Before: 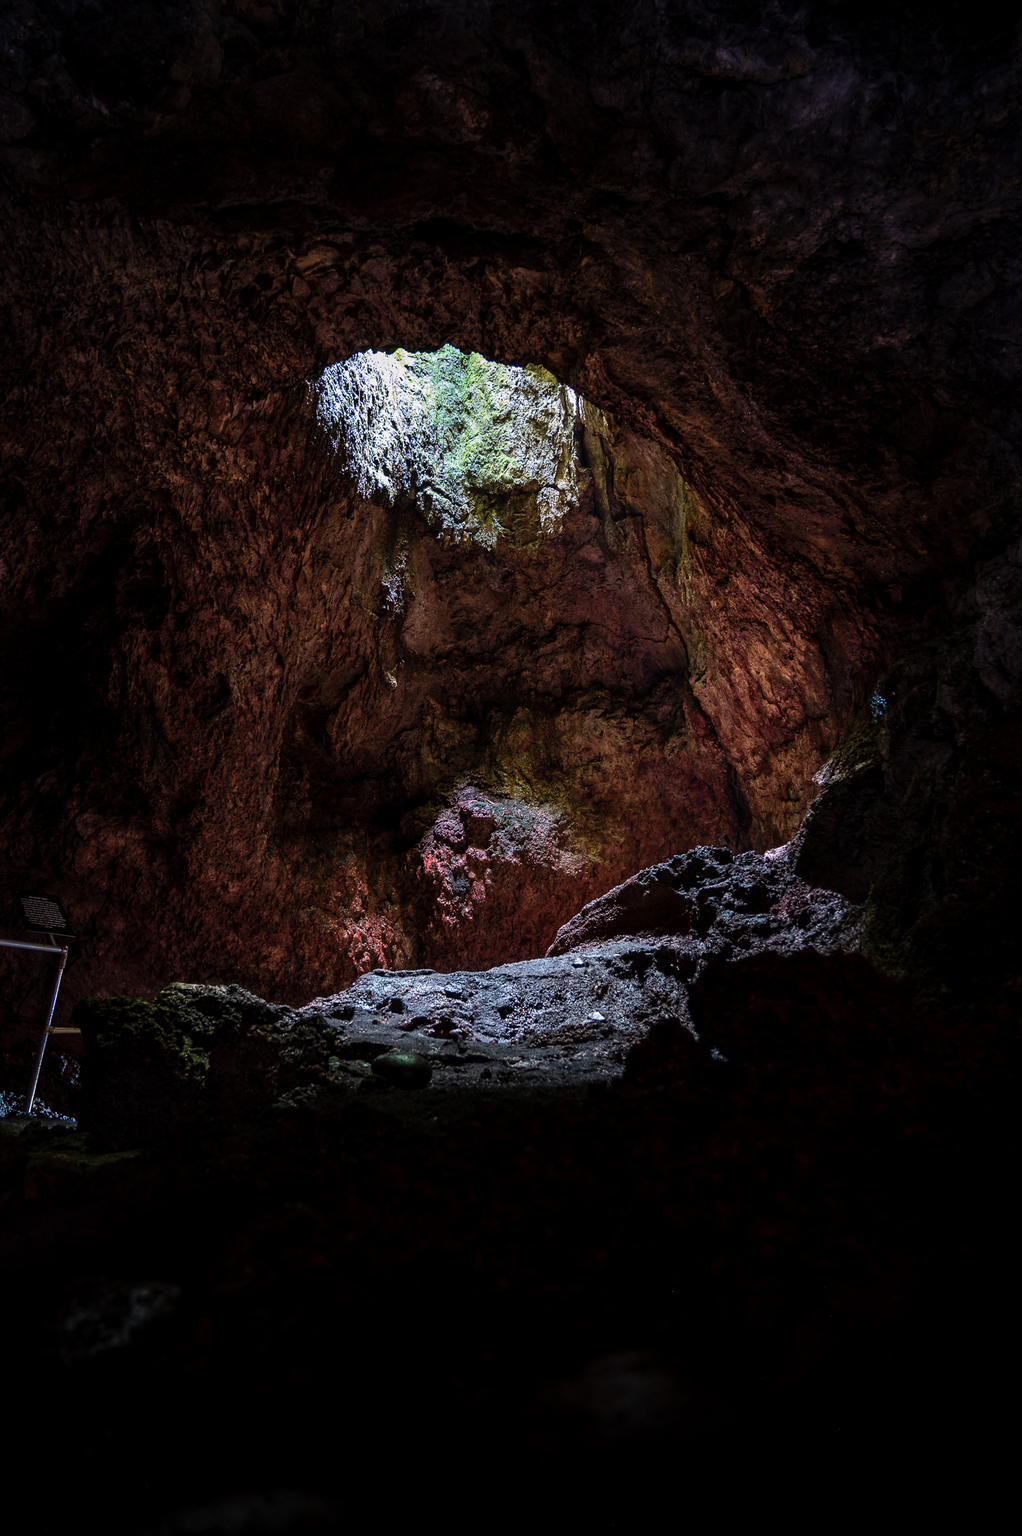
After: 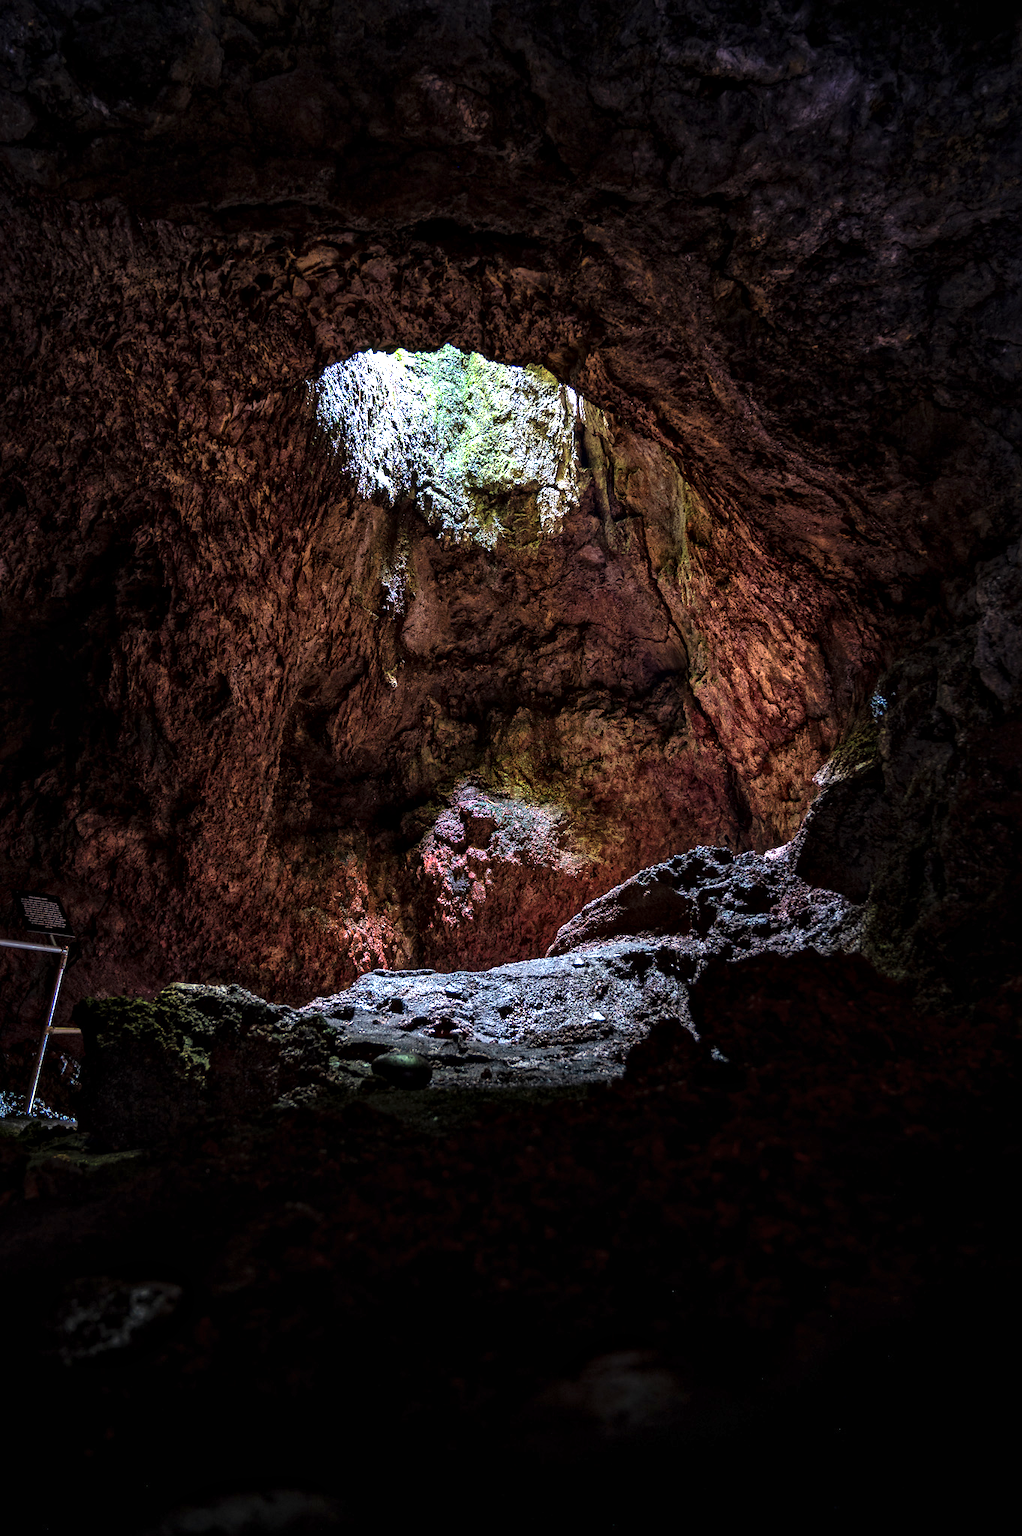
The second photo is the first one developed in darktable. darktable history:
local contrast: mode bilateral grid, contrast 20, coarseness 20, detail 150%, midtone range 0.2
exposure: black level correction 0, exposure 0.7 EV, compensate exposure bias true, compensate highlight preservation false
